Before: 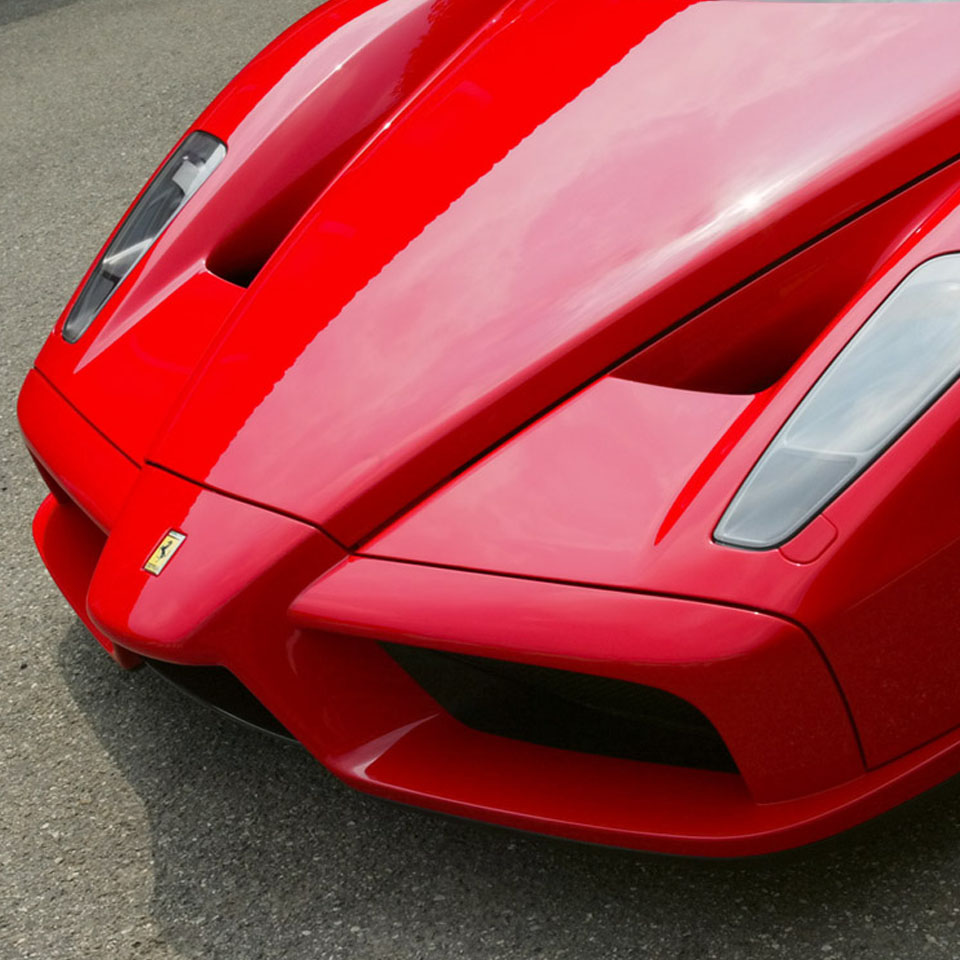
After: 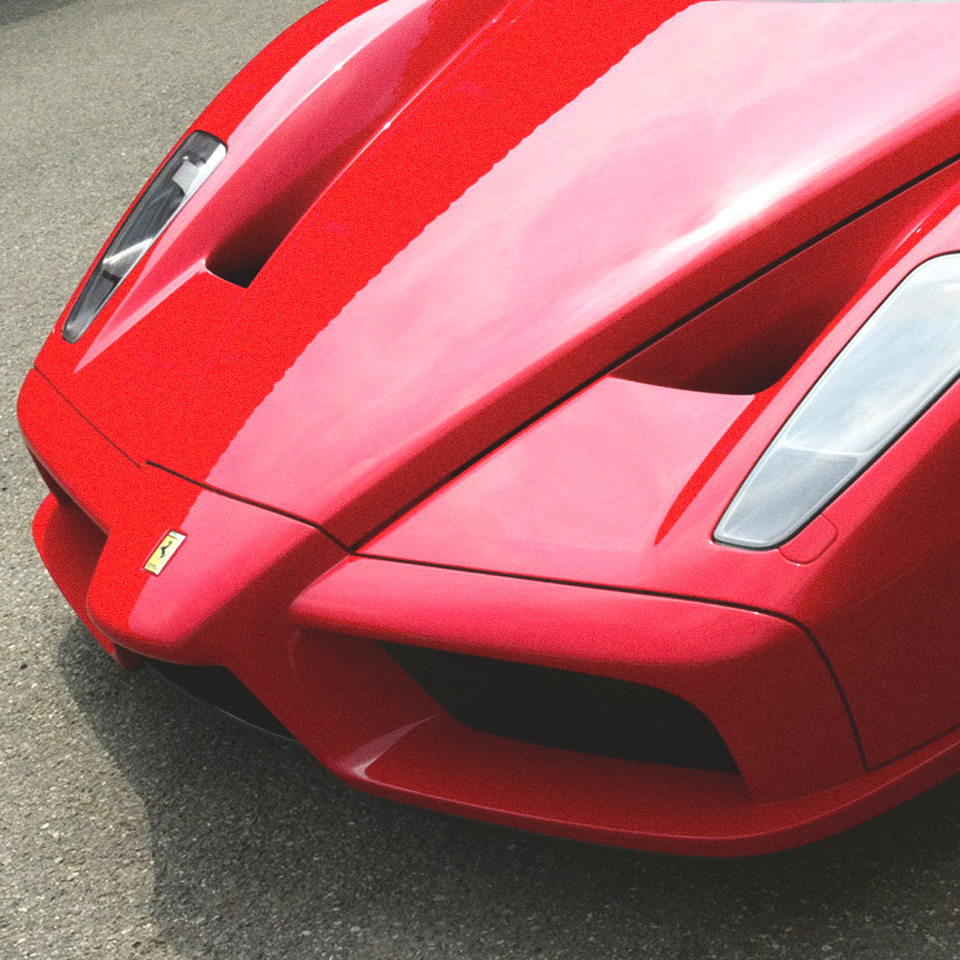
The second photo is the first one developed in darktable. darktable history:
grain: coarseness 0.47 ISO
tone equalizer: -8 EV 0.001 EV, -7 EV -0.002 EV, -6 EV 0.002 EV, -5 EV -0.03 EV, -4 EV -0.116 EV, -3 EV -0.169 EV, -2 EV 0.24 EV, -1 EV 0.702 EV, +0 EV 0.493 EV
exposure: black level correction -0.015, exposure -0.125 EV, compensate highlight preservation false
